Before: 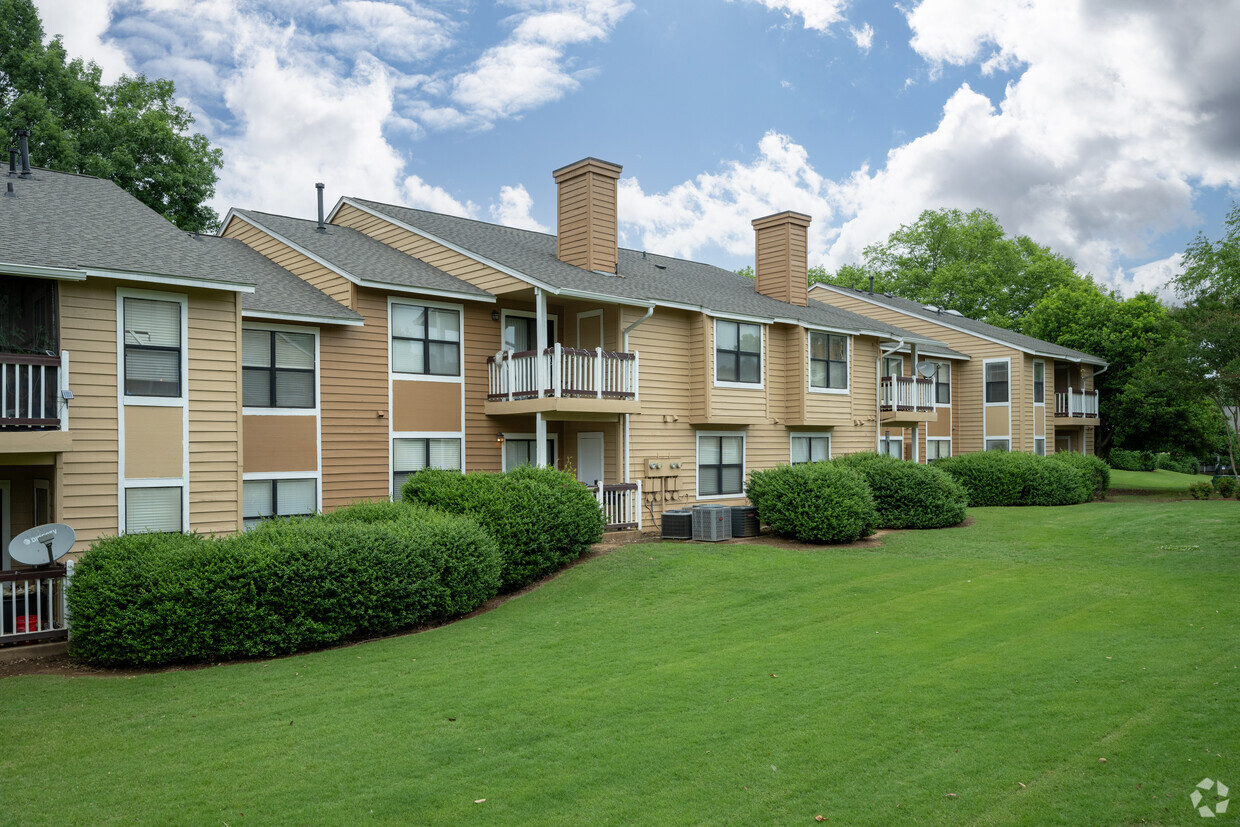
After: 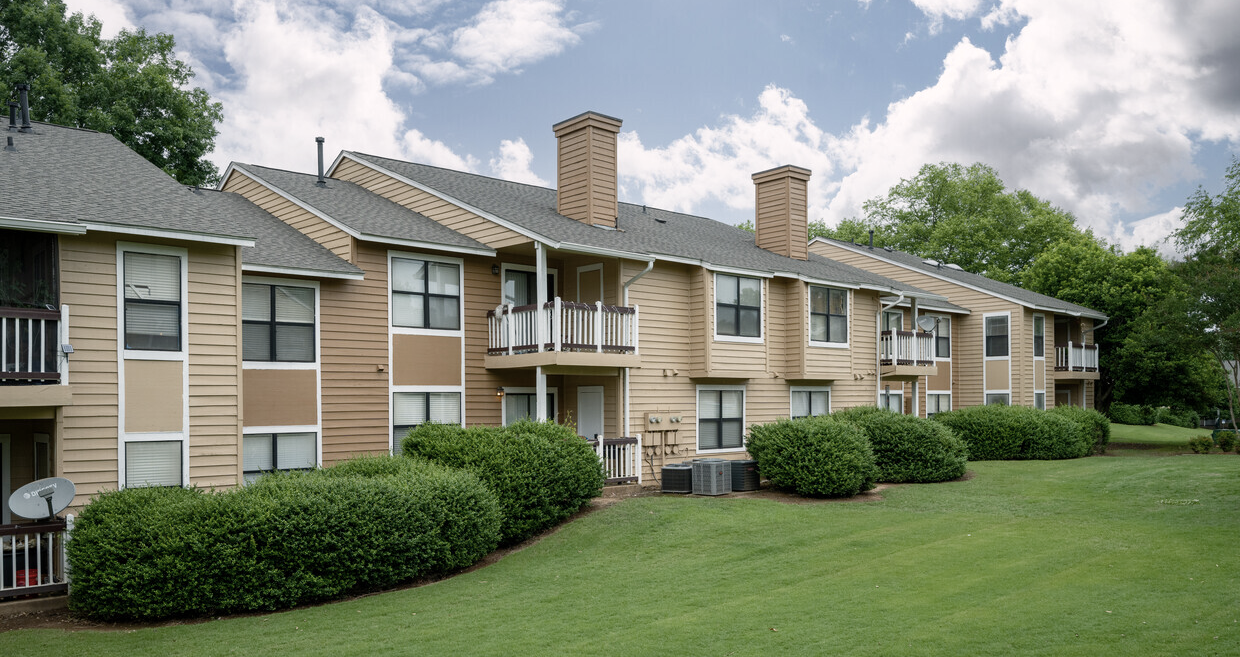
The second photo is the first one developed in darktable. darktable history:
color balance rgb: highlights gain › chroma 0.884%, highlights gain › hue 25.94°, perceptual saturation grading › global saturation 20%, perceptual saturation grading › highlights -25.506%, perceptual saturation grading › shadows 26.089%
contrast brightness saturation: contrast 0.097, saturation -0.351
crop and rotate: top 5.663%, bottom 14.867%
